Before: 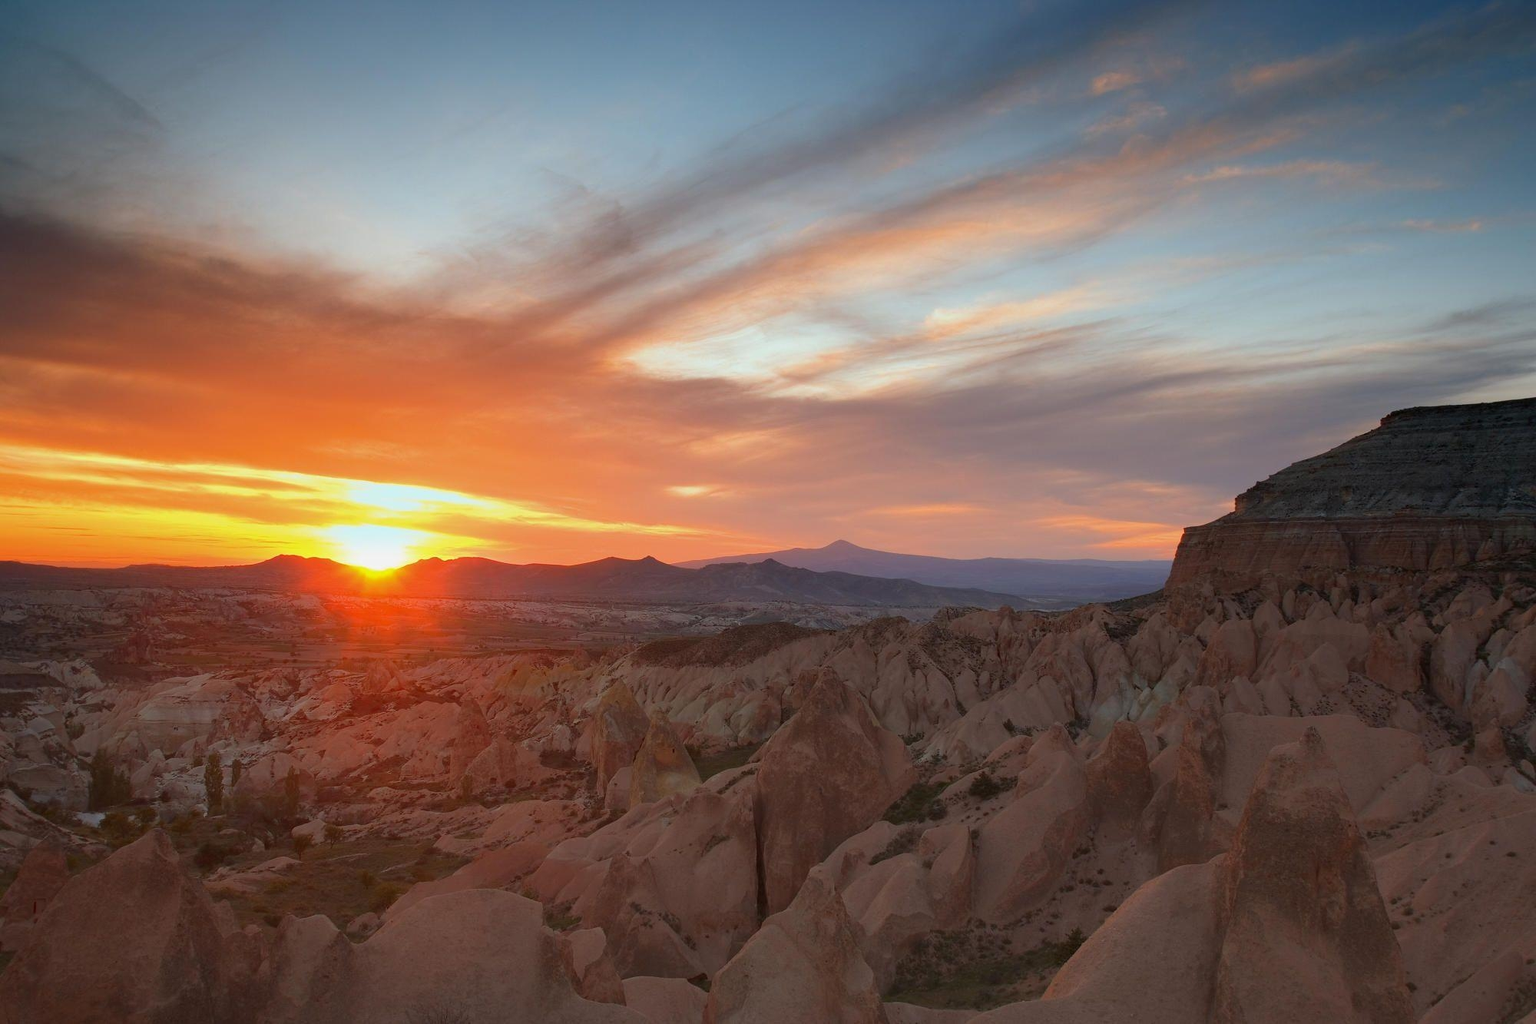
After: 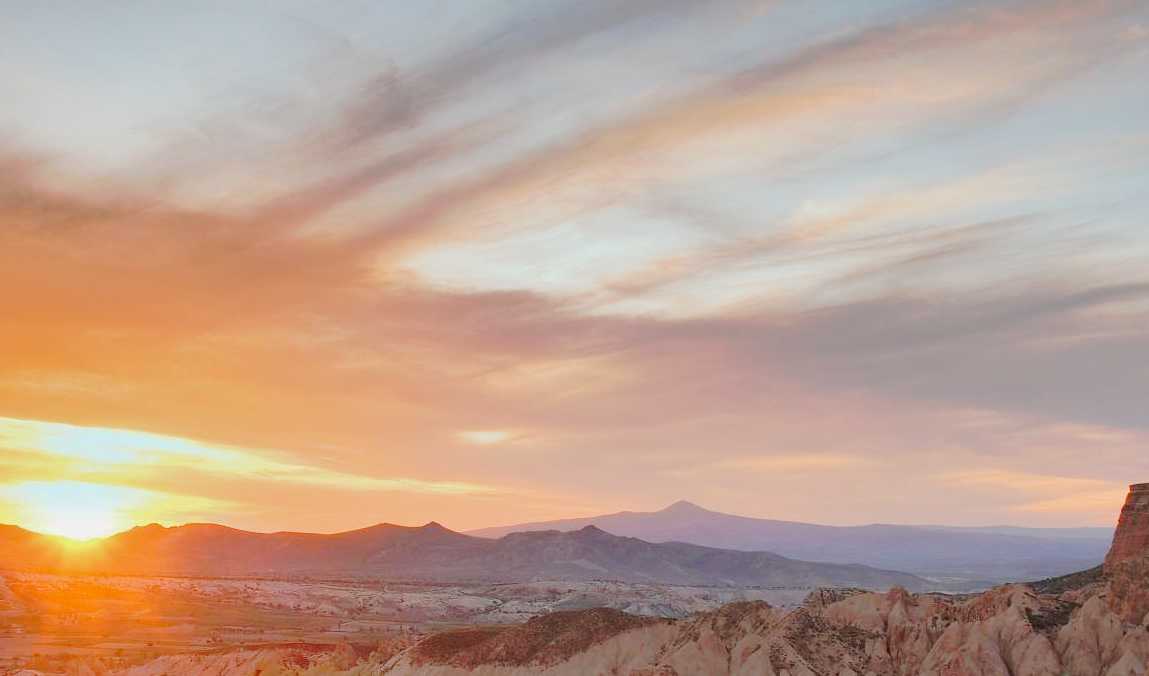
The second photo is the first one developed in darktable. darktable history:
tone curve: curves: ch0 [(0, 0) (0.003, 0.021) (0.011, 0.033) (0.025, 0.059) (0.044, 0.097) (0.069, 0.141) (0.1, 0.186) (0.136, 0.237) (0.177, 0.298) (0.224, 0.378) (0.277, 0.47) (0.335, 0.542) (0.399, 0.605) (0.468, 0.678) (0.543, 0.724) (0.623, 0.787) (0.709, 0.829) (0.801, 0.875) (0.898, 0.912) (1, 1)], preserve colors none
crop: left 20.633%, top 15.183%, right 21.871%, bottom 34.09%
shadows and highlights: soften with gaussian
